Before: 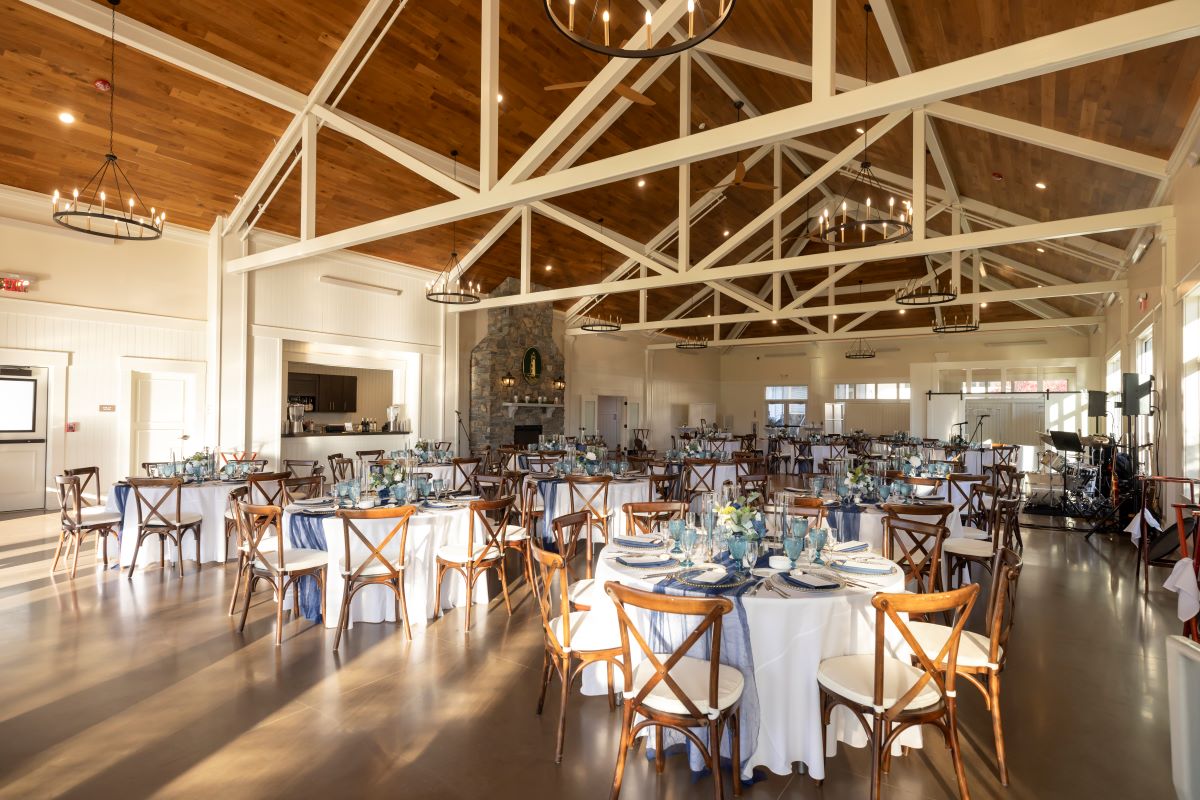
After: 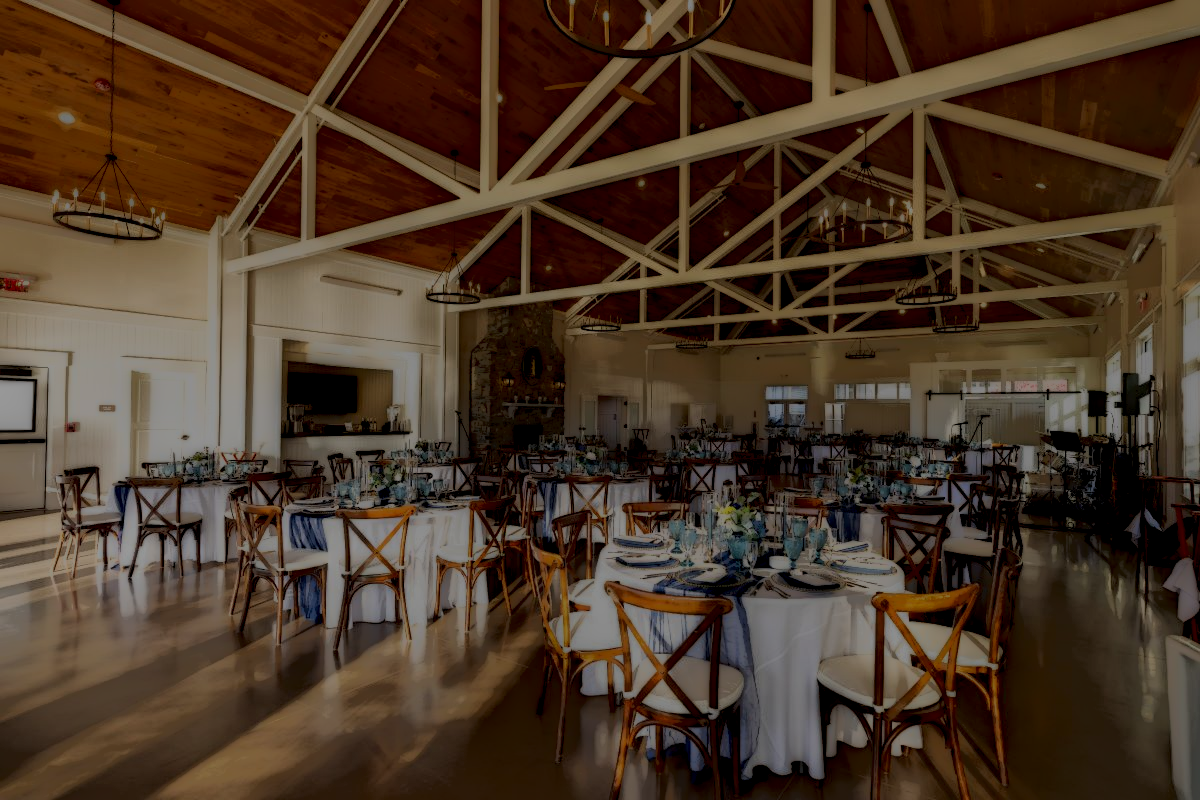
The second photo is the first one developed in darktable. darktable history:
local contrast: highlights 0%, shadows 198%, detail 164%, midtone range 0.001
exposure: exposure -1 EV, compensate highlight preservation false
shadows and highlights: radius 108.52, shadows 40.68, highlights -72.88, low approximation 0.01, soften with gaussian
